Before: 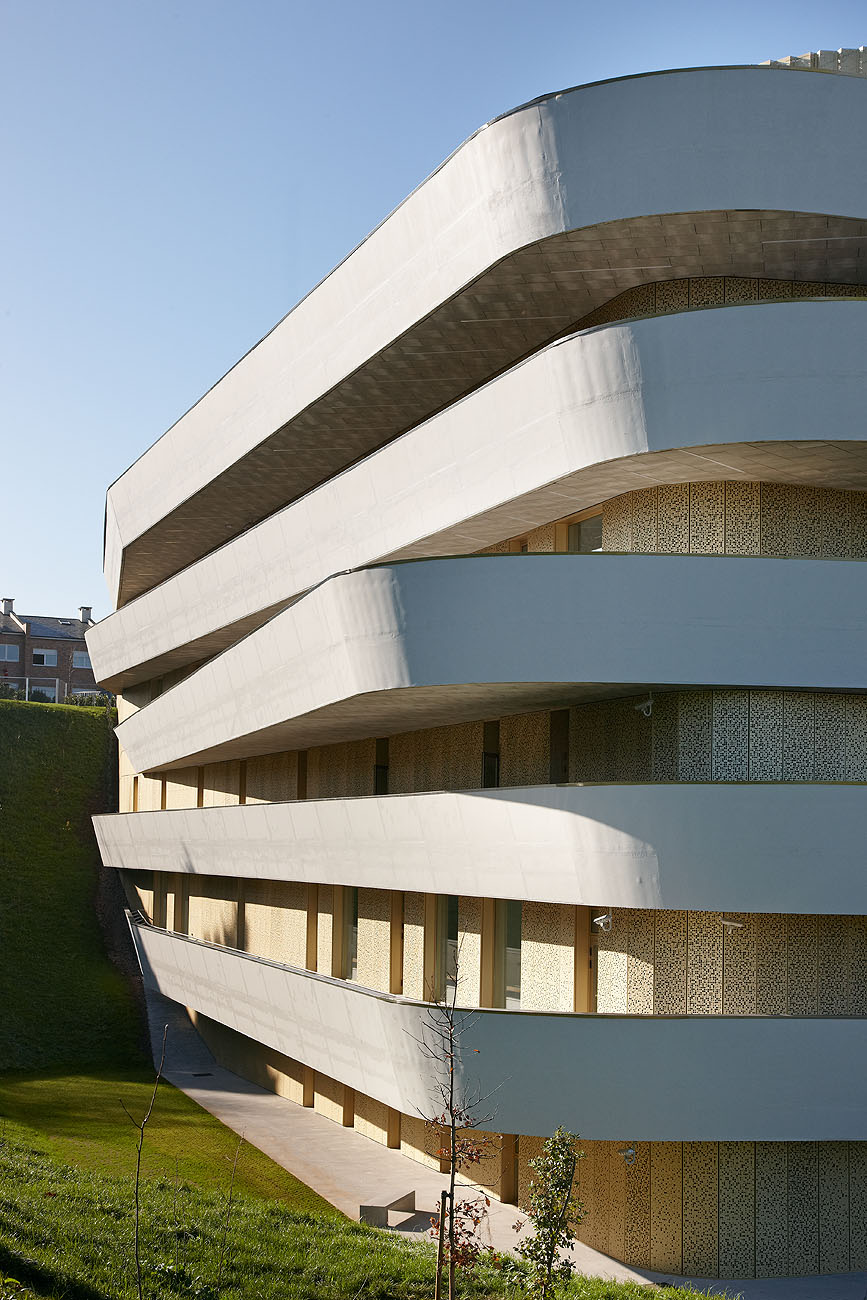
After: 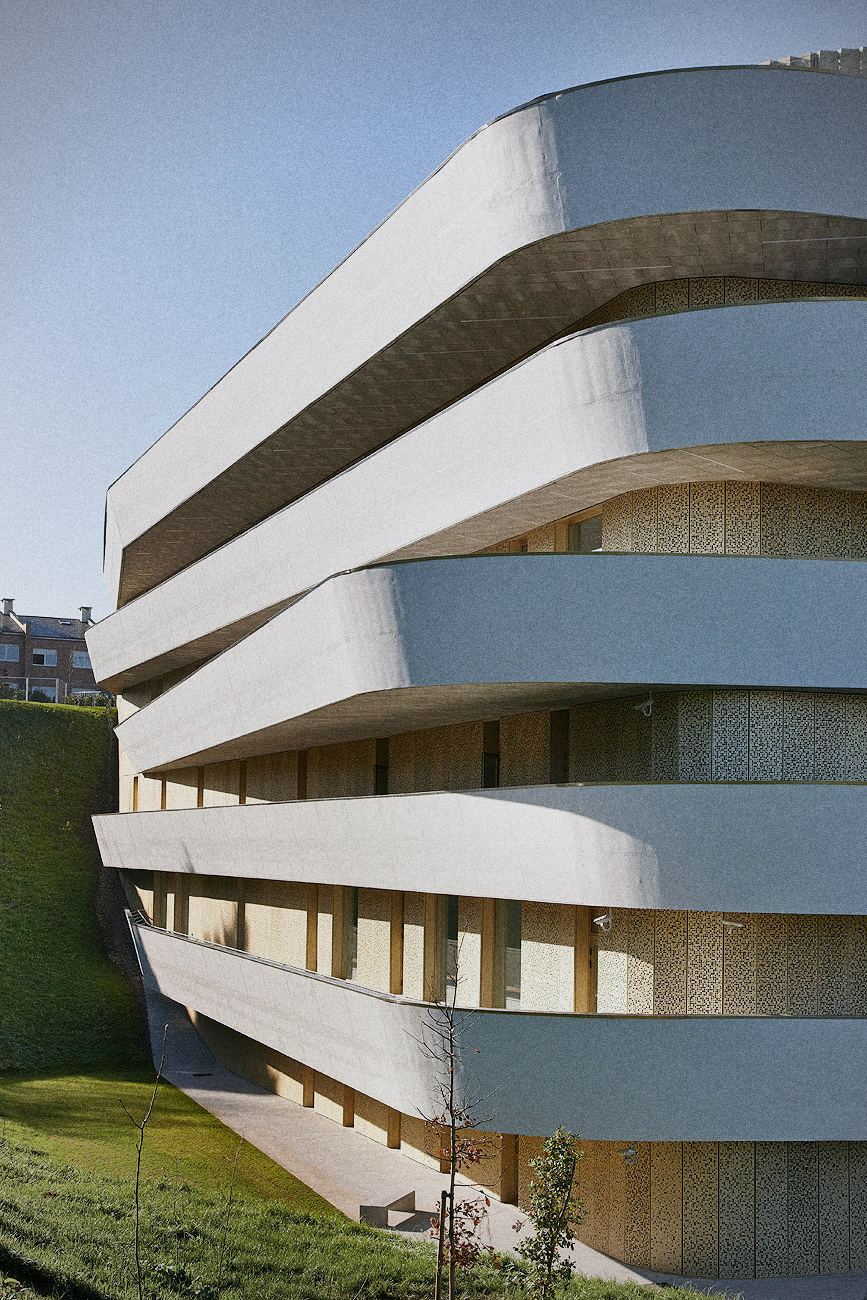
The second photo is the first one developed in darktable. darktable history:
sigmoid: contrast 1.22, skew 0.65
grain: coarseness 0.09 ISO, strength 40%
white balance: red 0.983, blue 1.036
vignetting: on, module defaults
shadows and highlights: shadows 75, highlights -25, soften with gaussian
